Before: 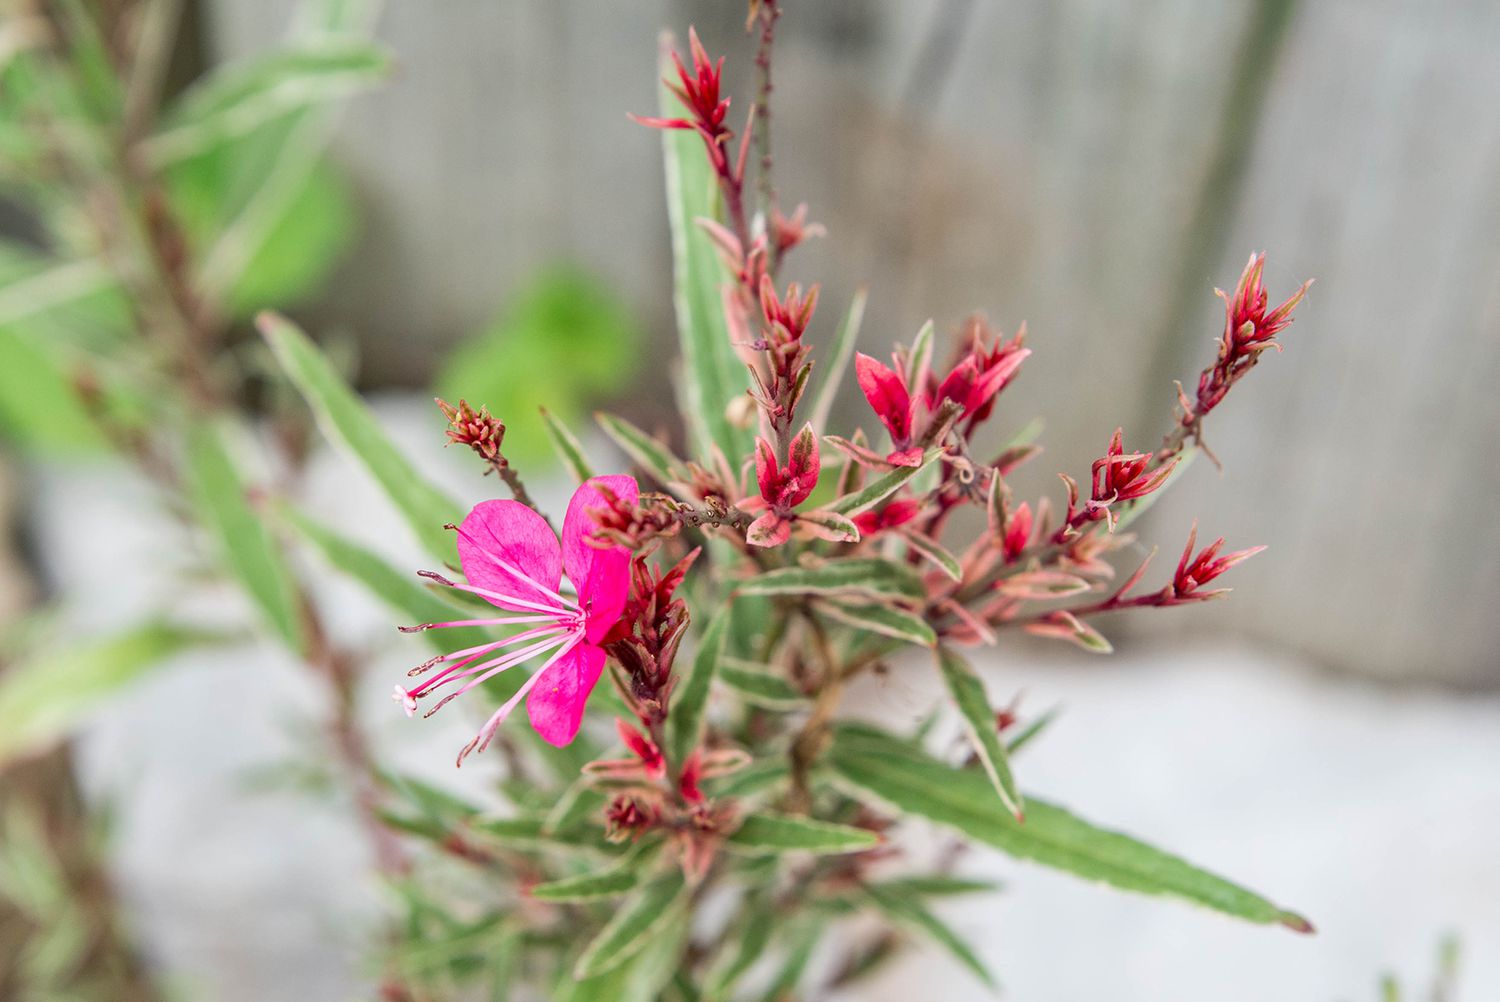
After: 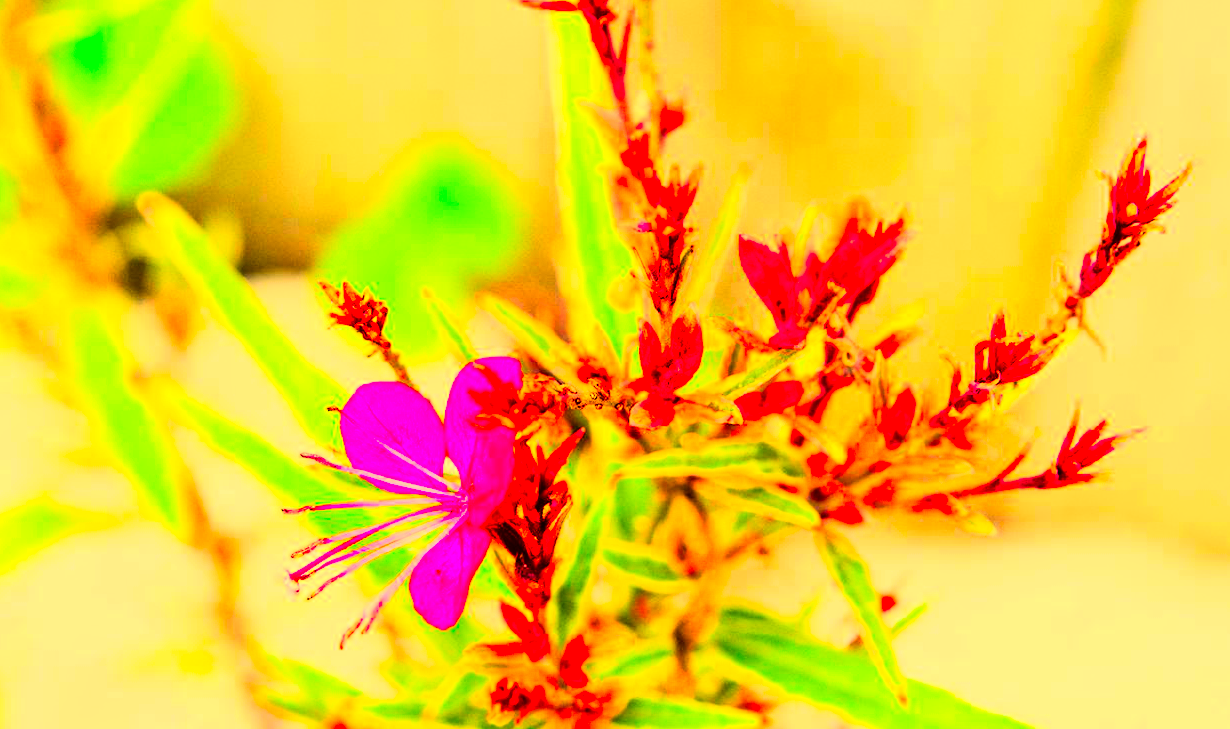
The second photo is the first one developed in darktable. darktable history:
white balance: red 1.138, green 0.996, blue 0.812
color correction: saturation 1.8
rgb curve: curves: ch0 [(0, 0) (0.21, 0.15) (0.24, 0.21) (0.5, 0.75) (0.75, 0.96) (0.89, 0.99) (1, 1)]; ch1 [(0, 0.02) (0.21, 0.13) (0.25, 0.2) (0.5, 0.67) (0.75, 0.9) (0.89, 0.97) (1, 1)]; ch2 [(0, 0.02) (0.21, 0.13) (0.25, 0.2) (0.5, 0.67) (0.75, 0.9) (0.89, 0.97) (1, 1)], compensate middle gray true
crop: left 7.856%, top 11.836%, right 10.12%, bottom 15.387%
color balance rgb: perceptual saturation grading › global saturation 25%, perceptual brilliance grading › mid-tones 10%, perceptual brilliance grading › shadows 15%, global vibrance 20%
